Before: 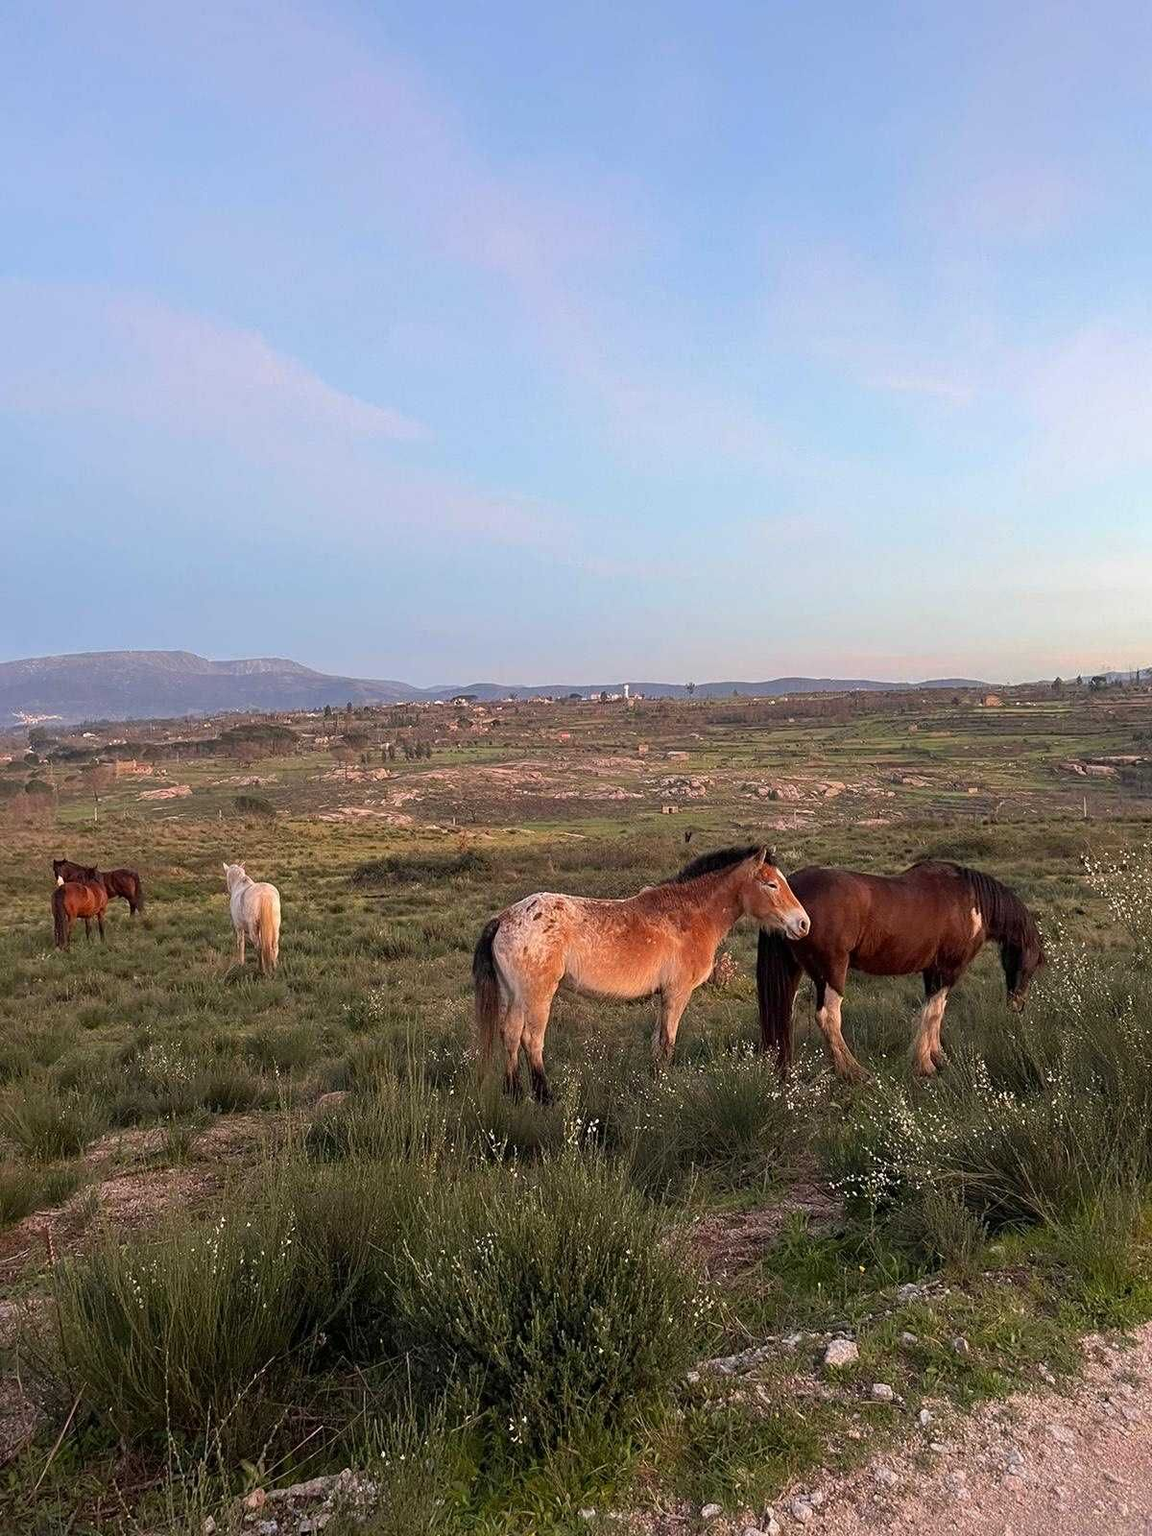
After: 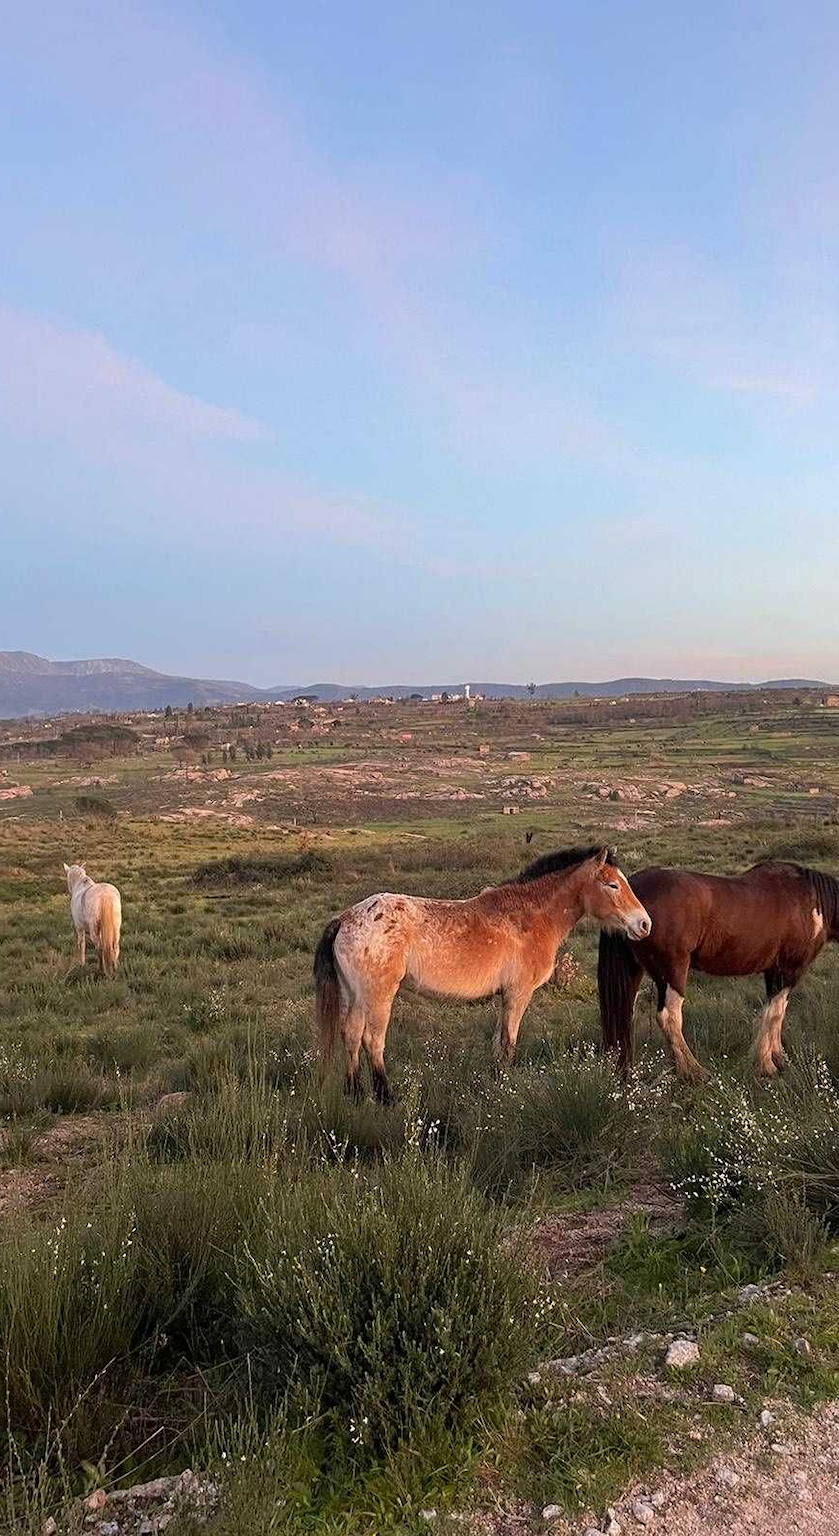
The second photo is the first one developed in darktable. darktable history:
crop: left 13.862%, right 13.235%
